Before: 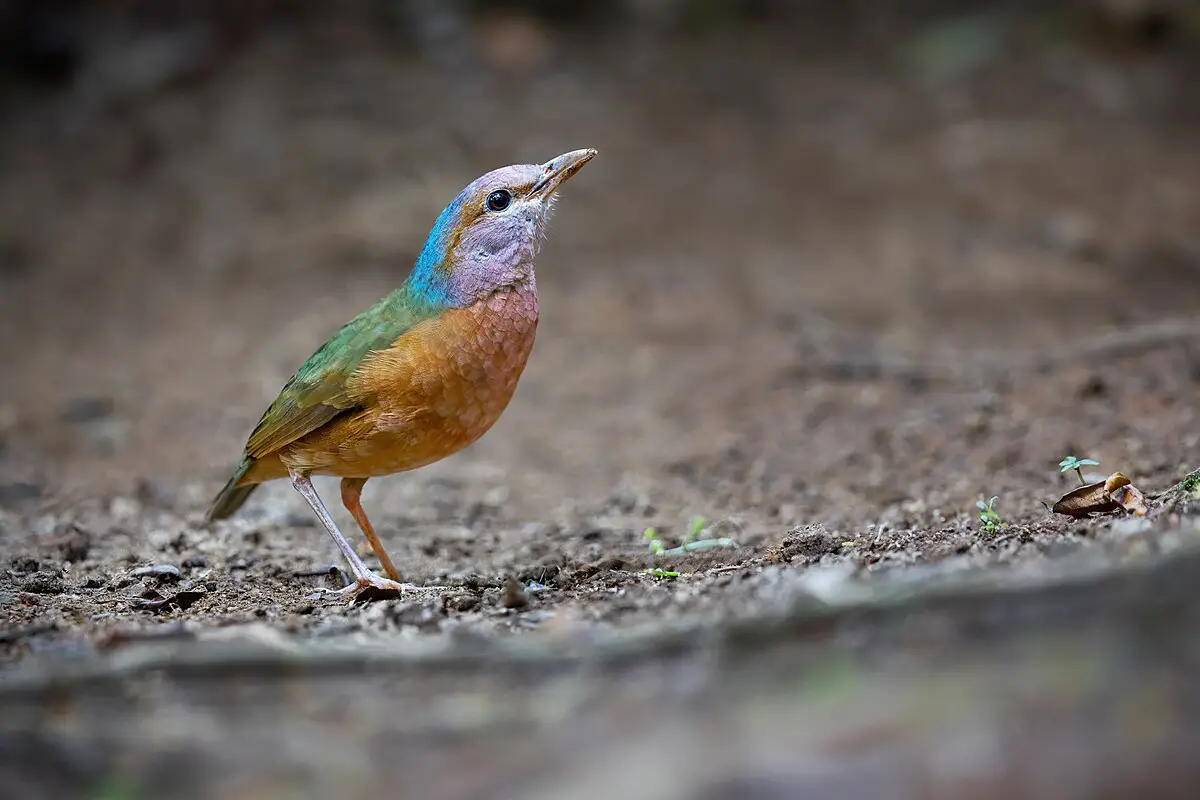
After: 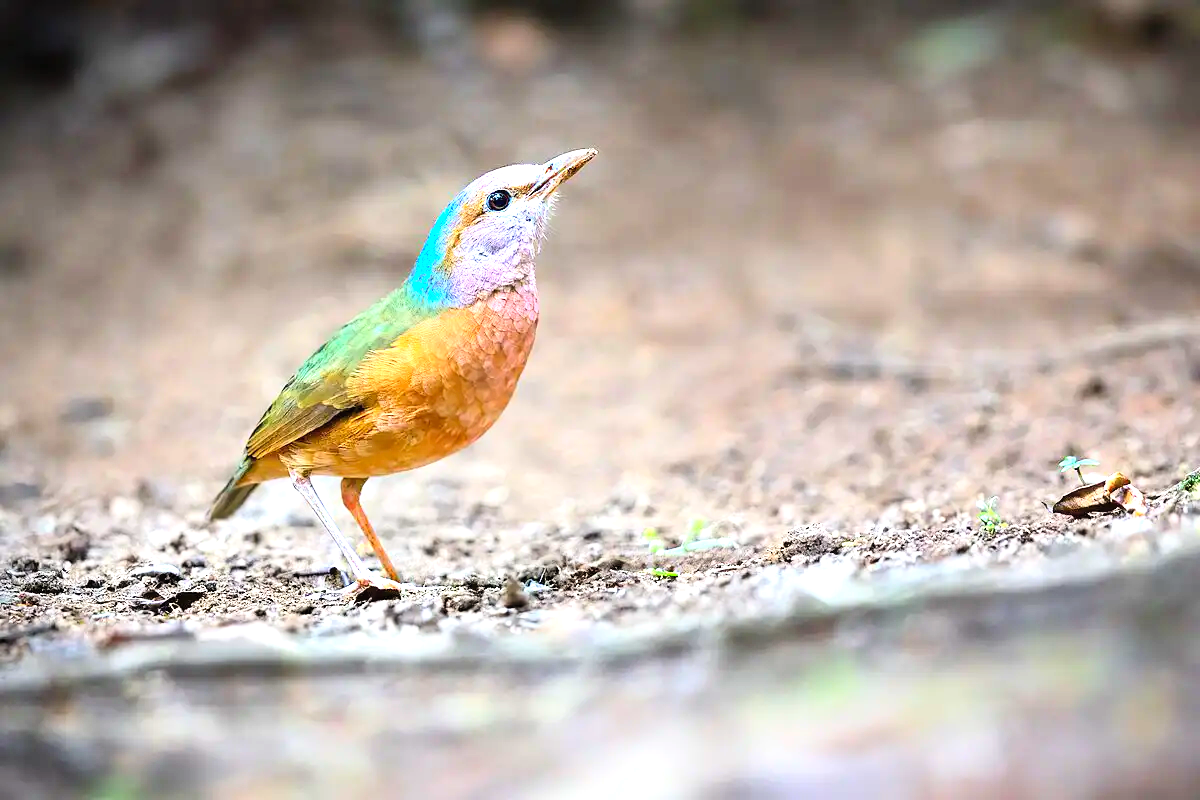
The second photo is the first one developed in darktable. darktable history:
exposure: black level correction 0, exposure 0.701 EV, compensate exposure bias true, compensate highlight preservation false
tone equalizer: -8 EV -0.728 EV, -7 EV -0.723 EV, -6 EV -0.623 EV, -5 EV -0.404 EV, -3 EV 0.381 EV, -2 EV 0.6 EV, -1 EV 0.683 EV, +0 EV 0.759 EV
contrast equalizer: octaves 7, y [[0.5 ×6], [0.5 ×6], [0.975, 0.964, 0.925, 0.865, 0.793, 0.721], [0 ×6], [0 ×6]], mix 0.306
contrast brightness saturation: contrast 0.197, brightness 0.155, saturation 0.217
